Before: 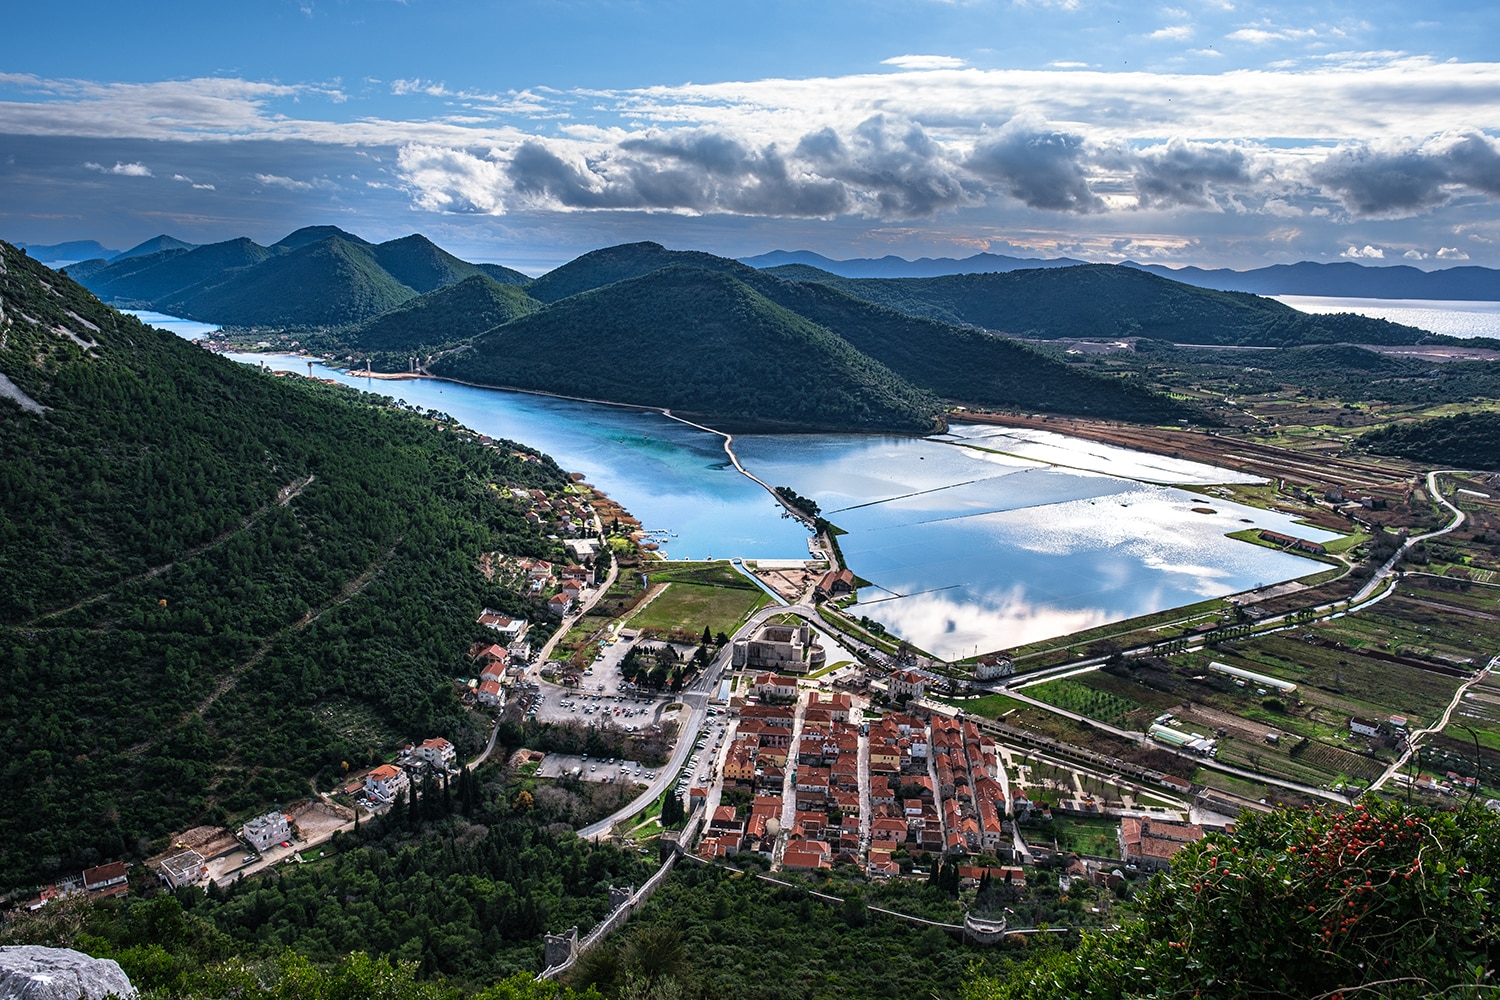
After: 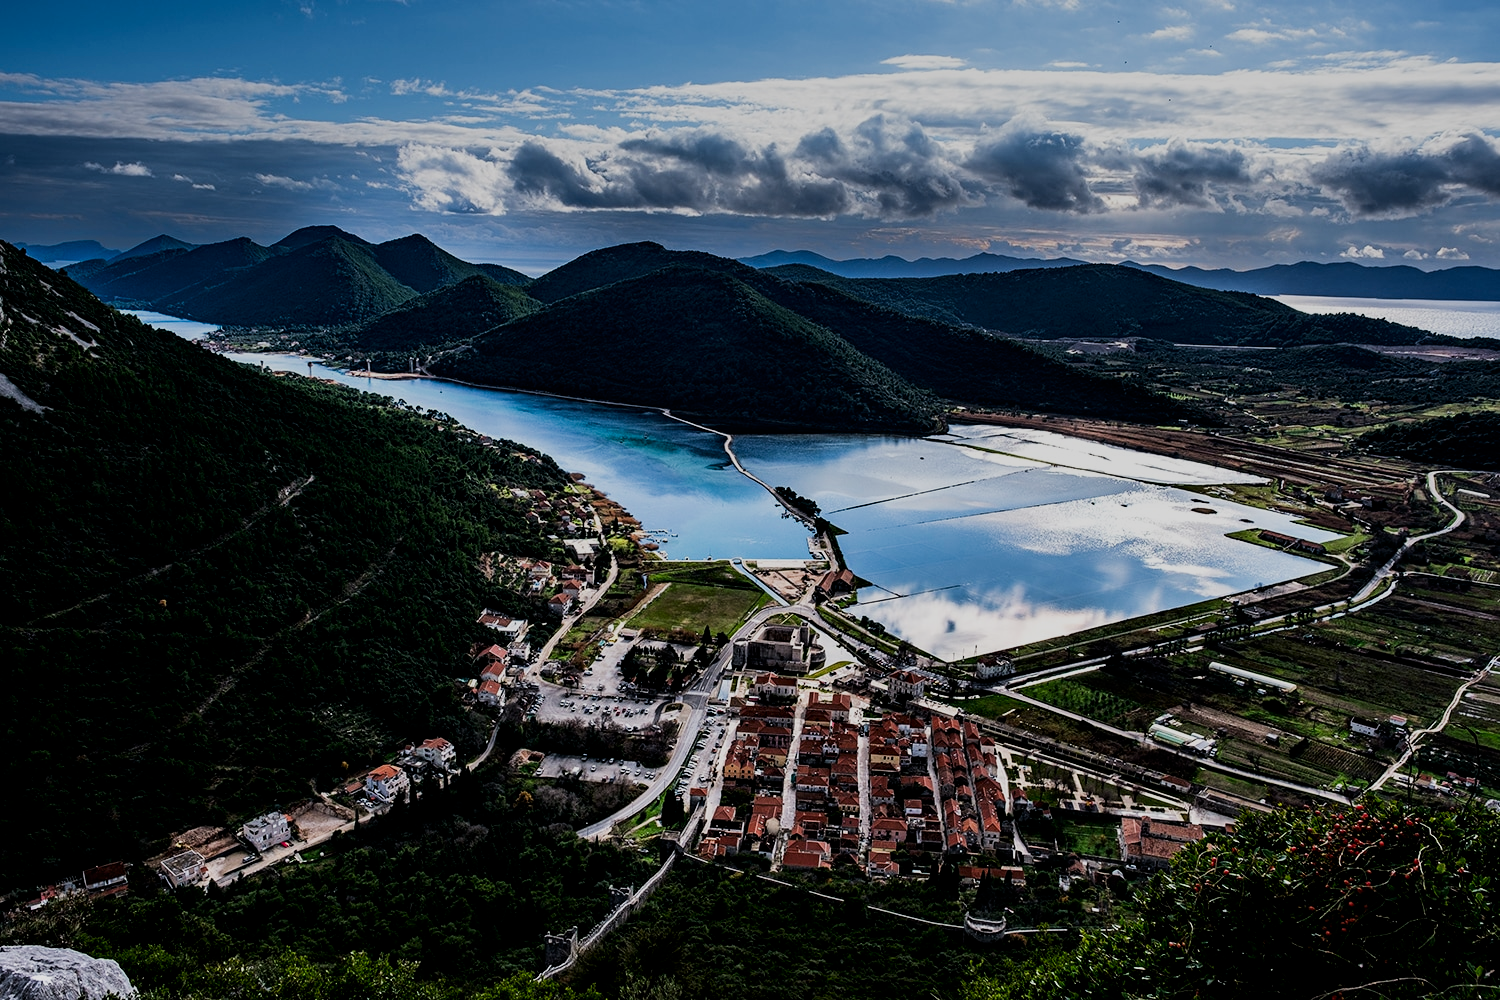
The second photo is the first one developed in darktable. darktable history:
graduated density: on, module defaults
contrast brightness saturation: contrast 0.07, brightness -0.13, saturation 0.06
filmic rgb: black relative exposure -5 EV, hardness 2.88, contrast 1.3, highlights saturation mix -30%
